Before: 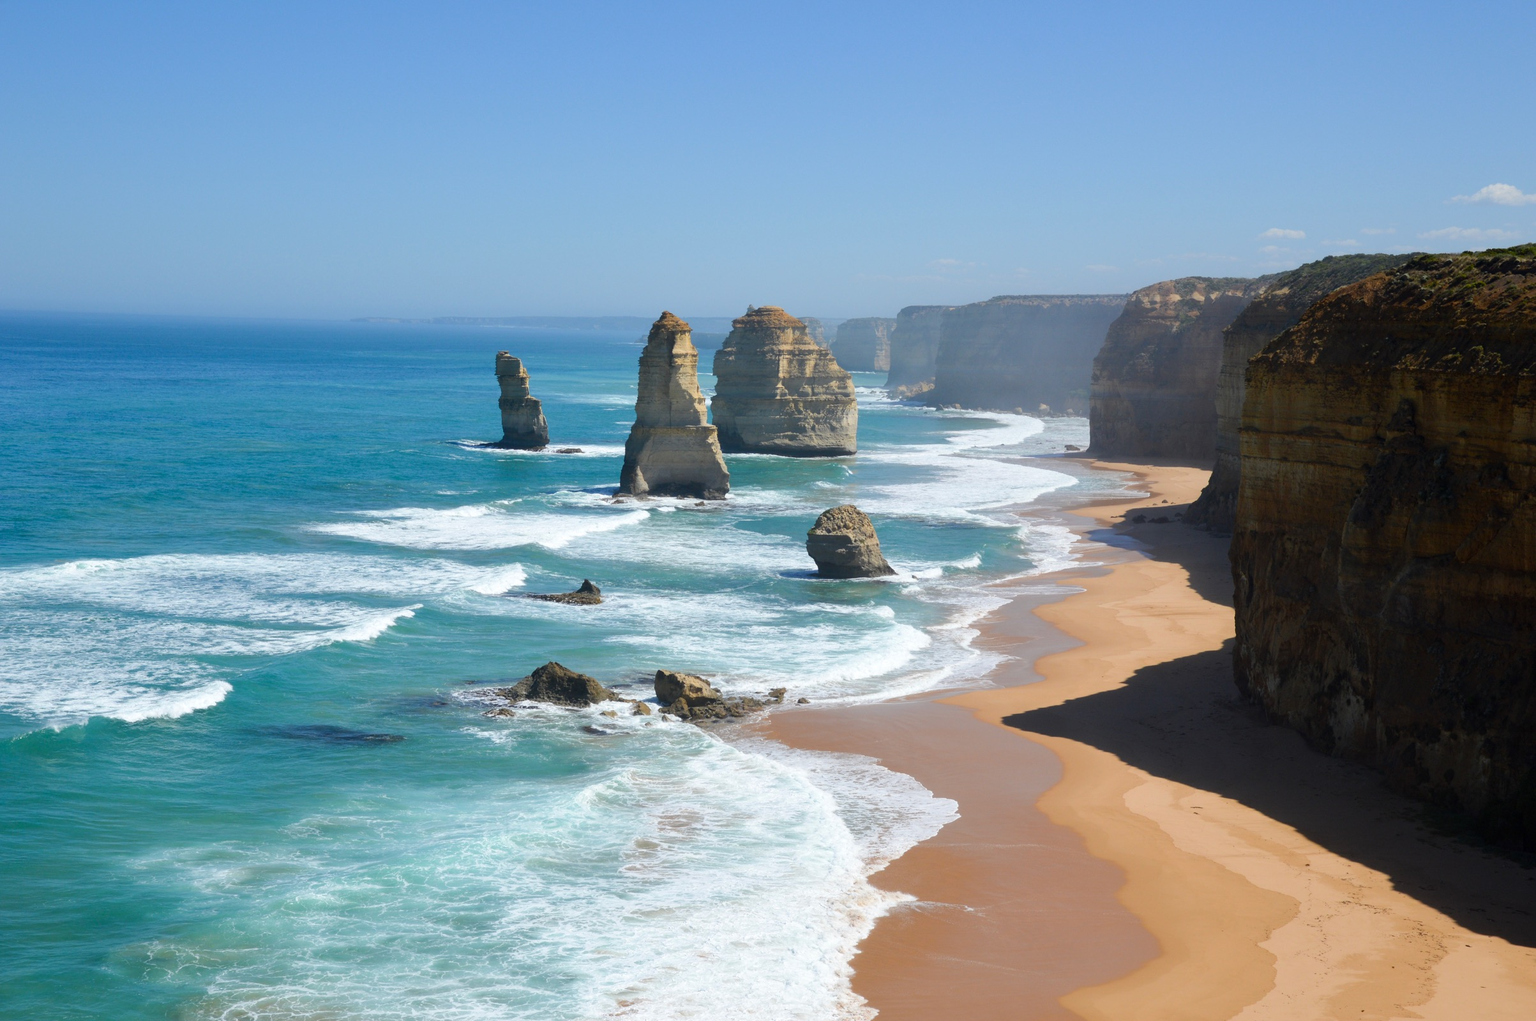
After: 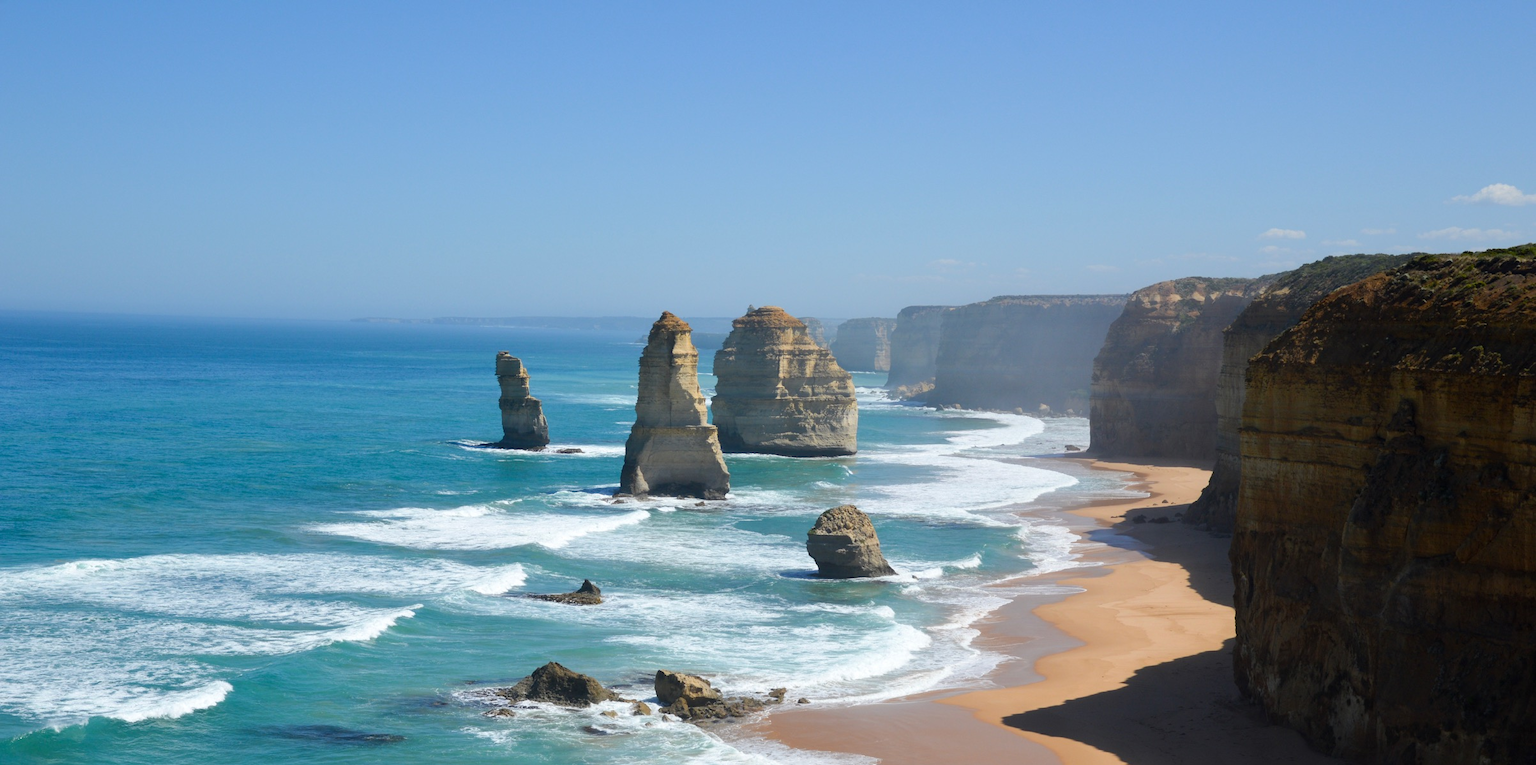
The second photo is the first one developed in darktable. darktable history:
crop: bottom 24.988%
rotate and perspective: crop left 0, crop top 0
